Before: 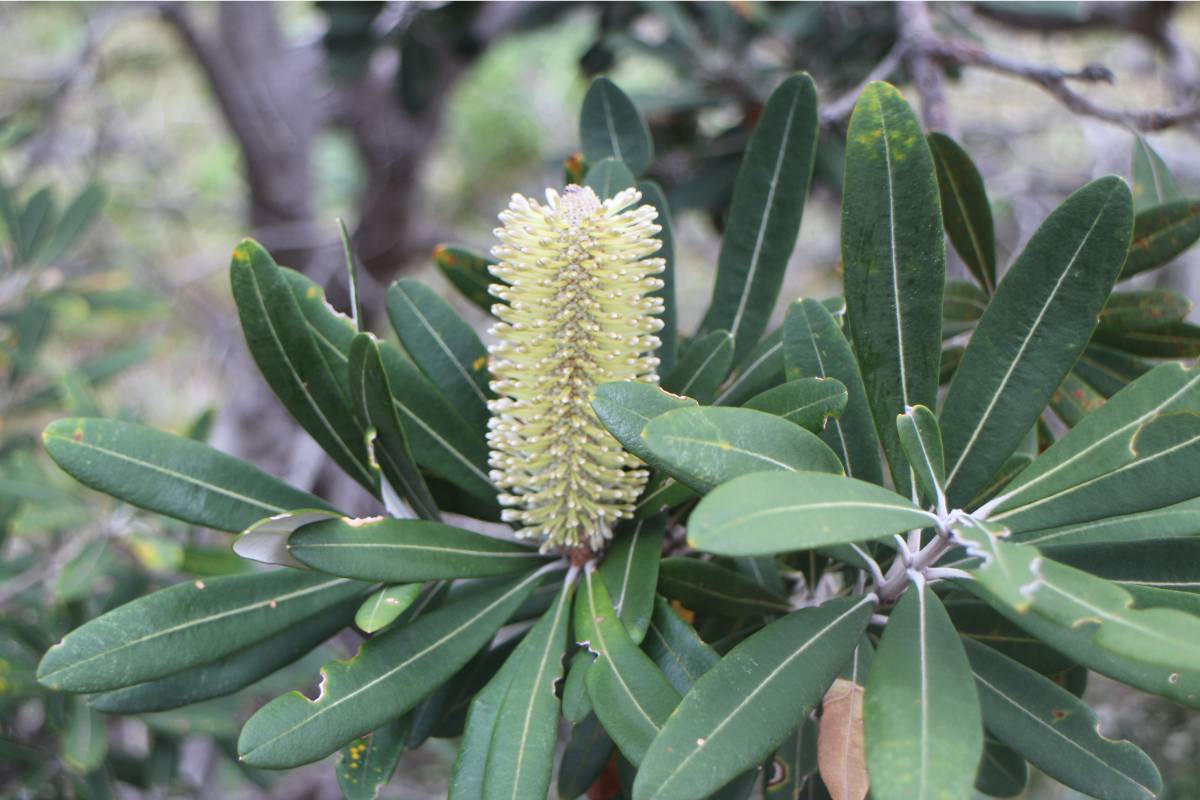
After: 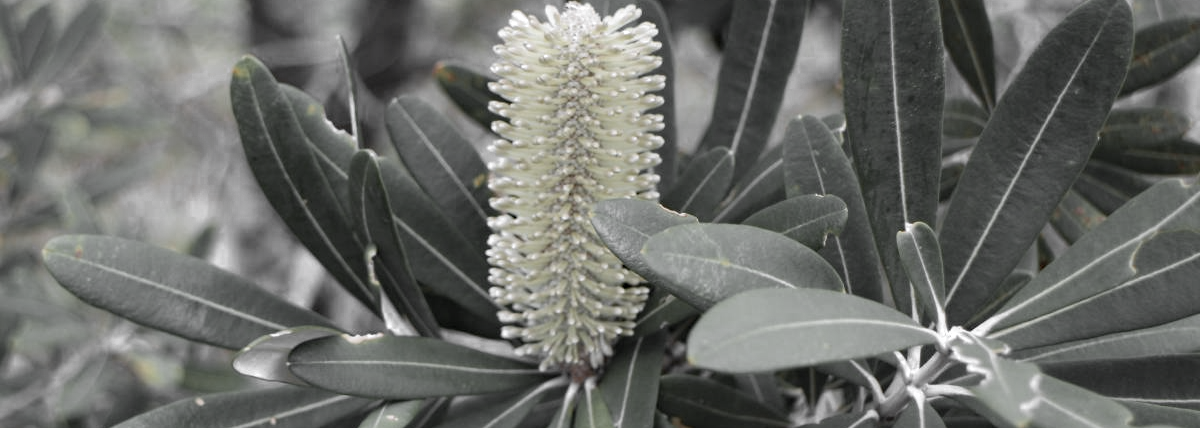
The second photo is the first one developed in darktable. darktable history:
crop and rotate: top 23.043%, bottom 23.437%
exposure: black level correction 0.001, exposure -0.2 EV, compensate highlight preservation false
haze removal: compatibility mode true, adaptive false
color zones: curves: ch0 [(0, 0.613) (0.01, 0.613) (0.245, 0.448) (0.498, 0.529) (0.642, 0.665) (0.879, 0.777) (0.99, 0.613)]; ch1 [(0, 0.035) (0.121, 0.189) (0.259, 0.197) (0.415, 0.061) (0.589, 0.022) (0.732, 0.022) (0.857, 0.026) (0.991, 0.053)]
